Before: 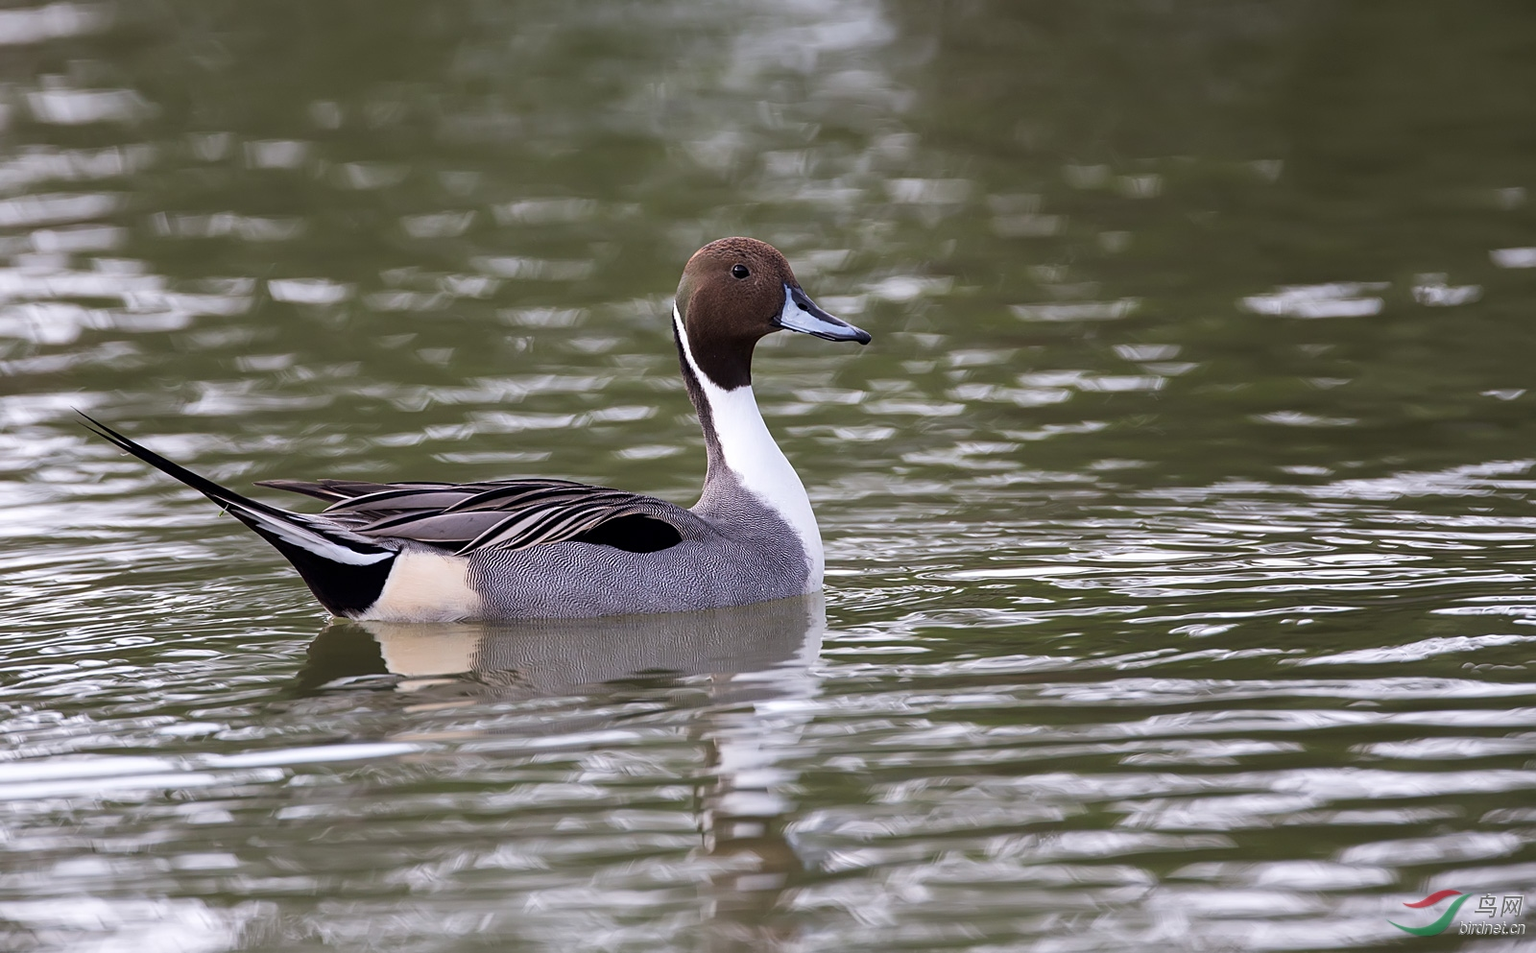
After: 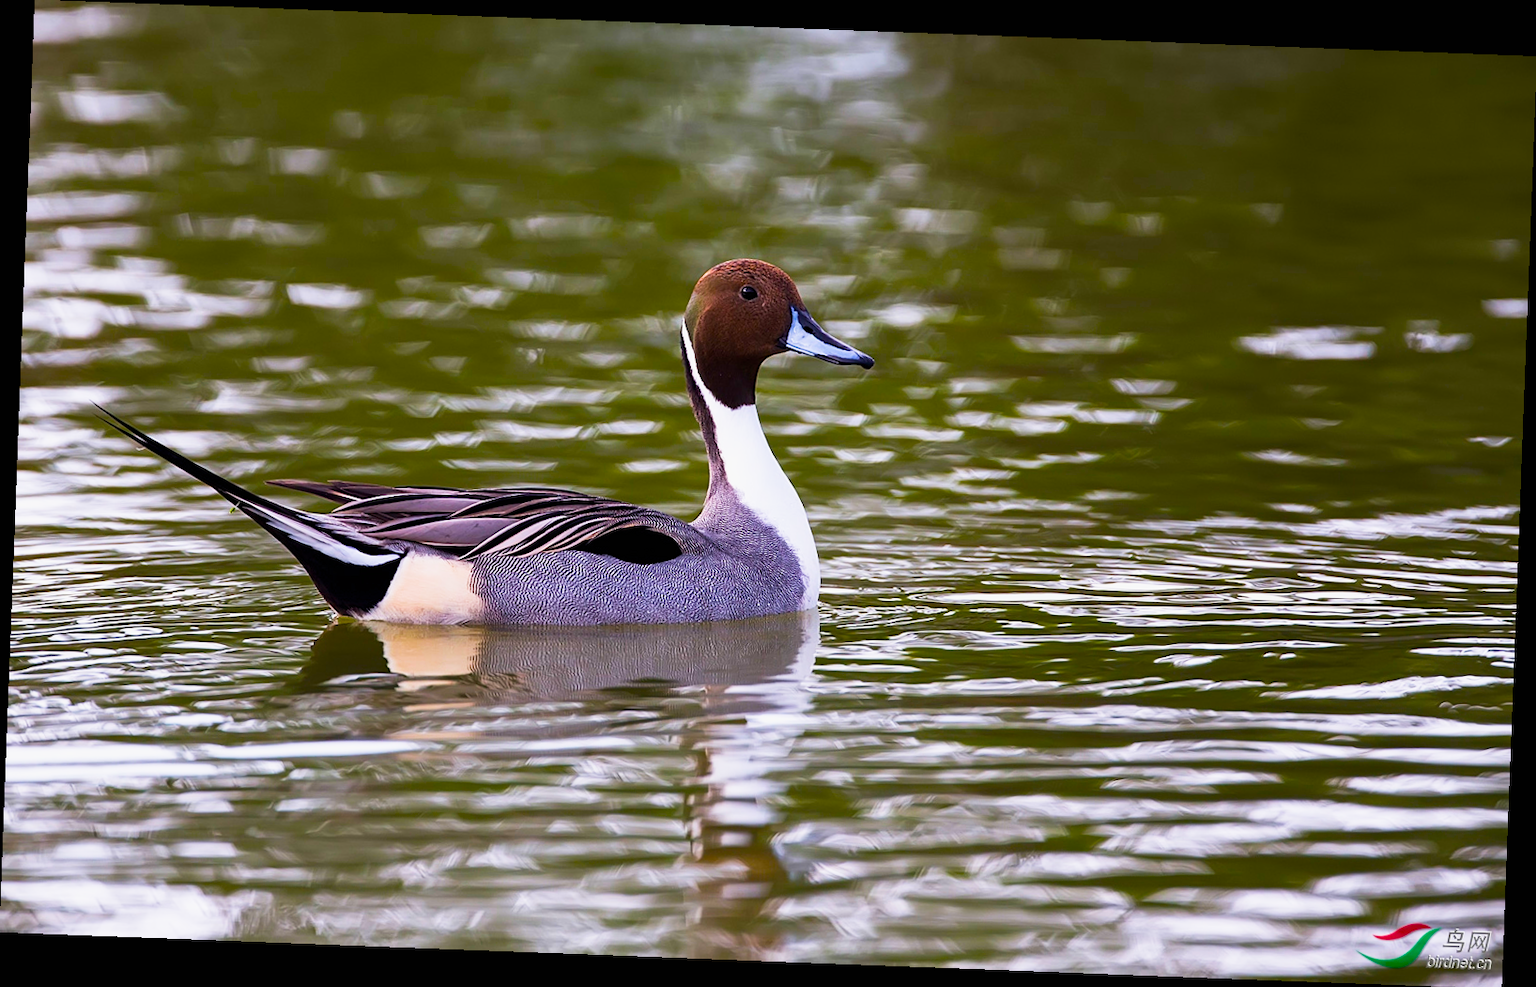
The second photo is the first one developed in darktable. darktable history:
sigmoid: contrast 1.22, skew 0.65
rotate and perspective: rotation 2.17°, automatic cropping off
color balance rgb: linear chroma grading › shadows -40%, linear chroma grading › highlights 40%, linear chroma grading › global chroma 45%, linear chroma grading › mid-tones -30%, perceptual saturation grading › global saturation 55%, perceptual saturation grading › highlights -50%, perceptual saturation grading › mid-tones 40%, perceptual saturation grading › shadows 30%, perceptual brilliance grading › global brilliance 20%, perceptual brilliance grading › shadows -40%, global vibrance 35%
